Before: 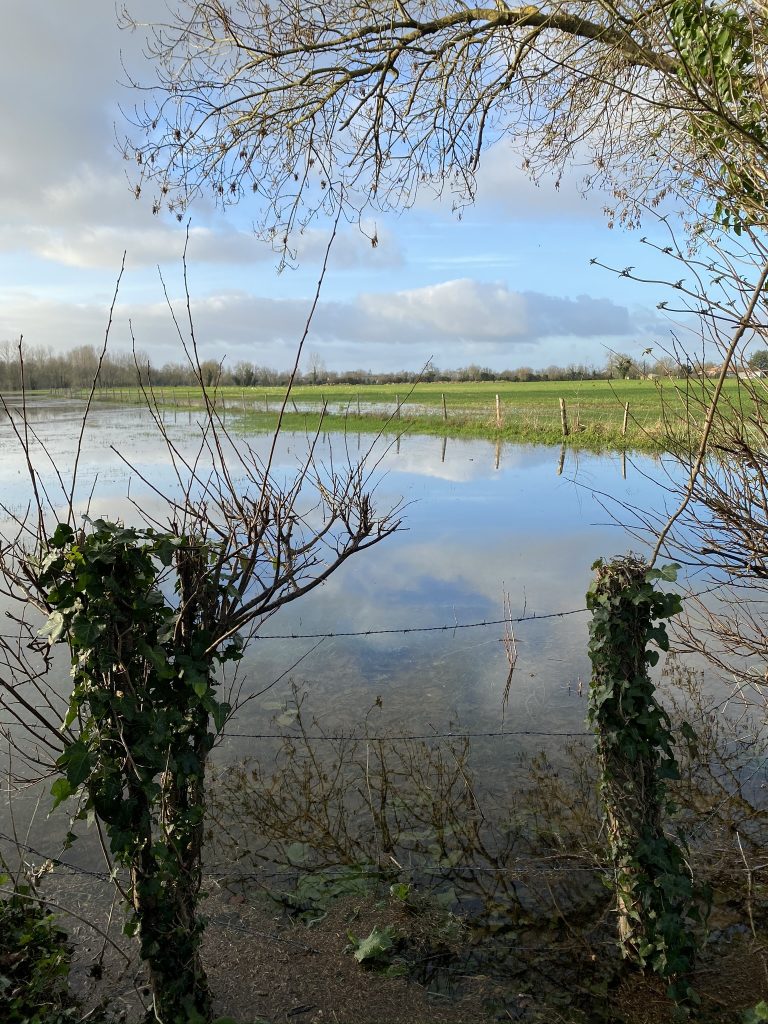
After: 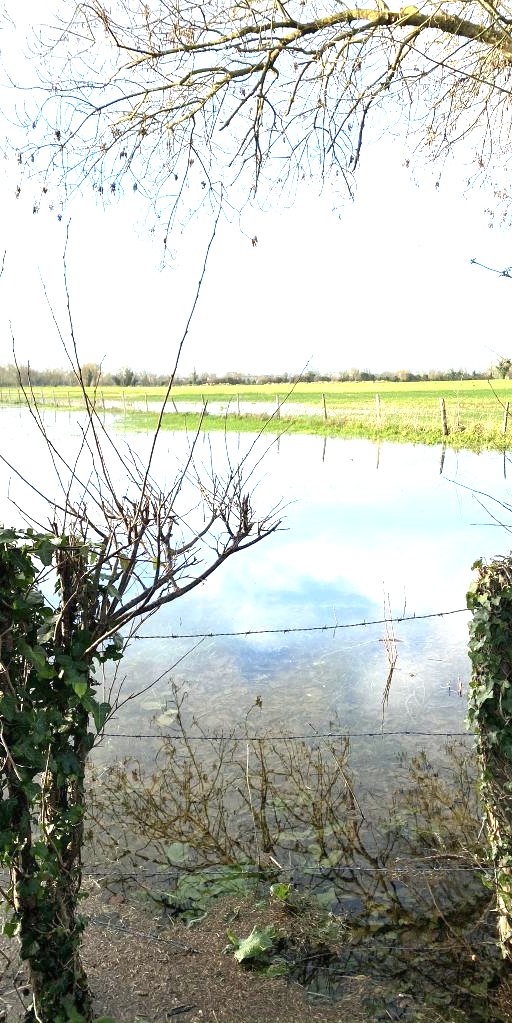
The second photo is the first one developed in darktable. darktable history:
crop and rotate: left 15.754%, right 17.579%
exposure: black level correction 0, exposure 1.741 EV, compensate exposure bias true, compensate highlight preservation false
